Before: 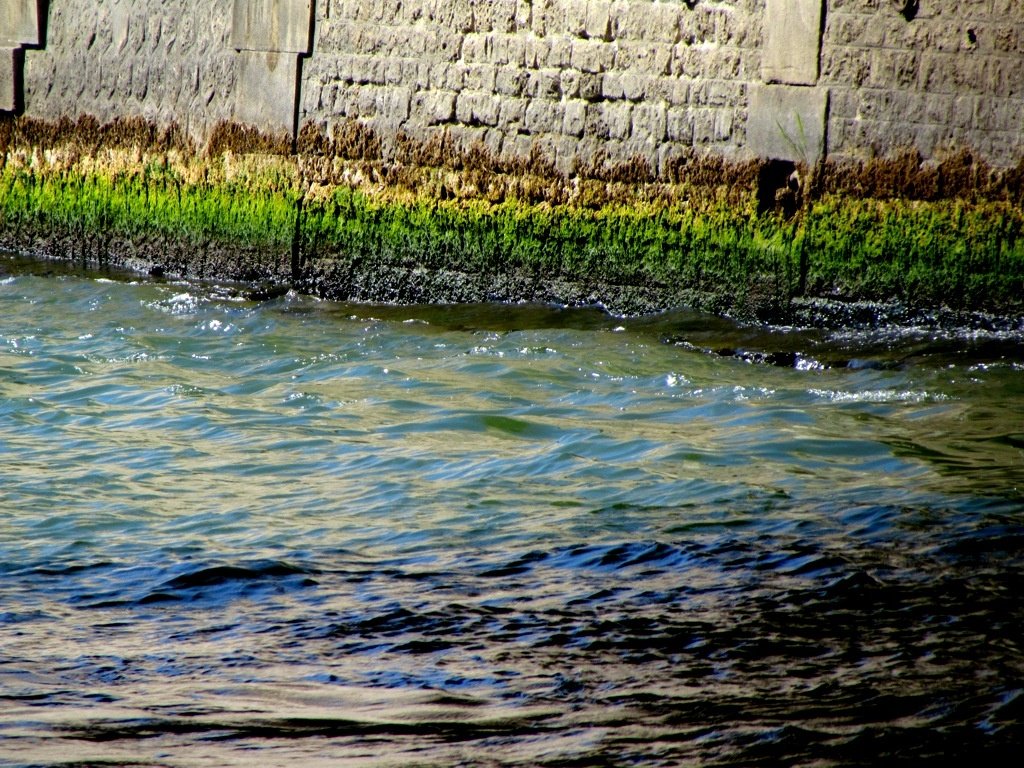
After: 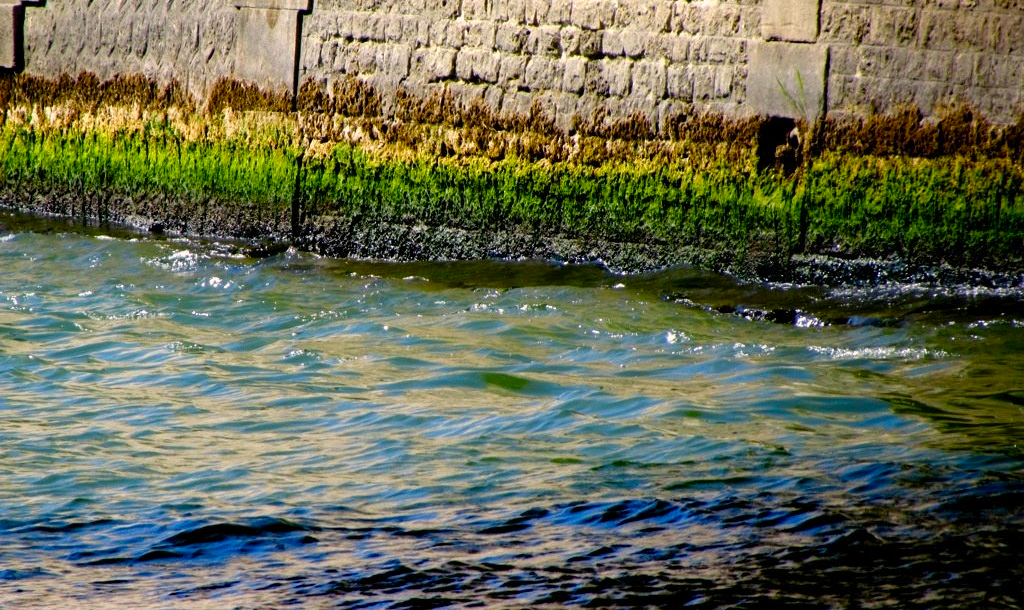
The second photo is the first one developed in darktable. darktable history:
crop and rotate: top 5.653%, bottom 14.91%
color balance rgb: highlights gain › chroma 2.038%, highlights gain › hue 44.93°, perceptual saturation grading › global saturation 27.474%, perceptual saturation grading › highlights -28.516%, perceptual saturation grading › mid-tones 15.343%, perceptual saturation grading › shadows 34.342%
